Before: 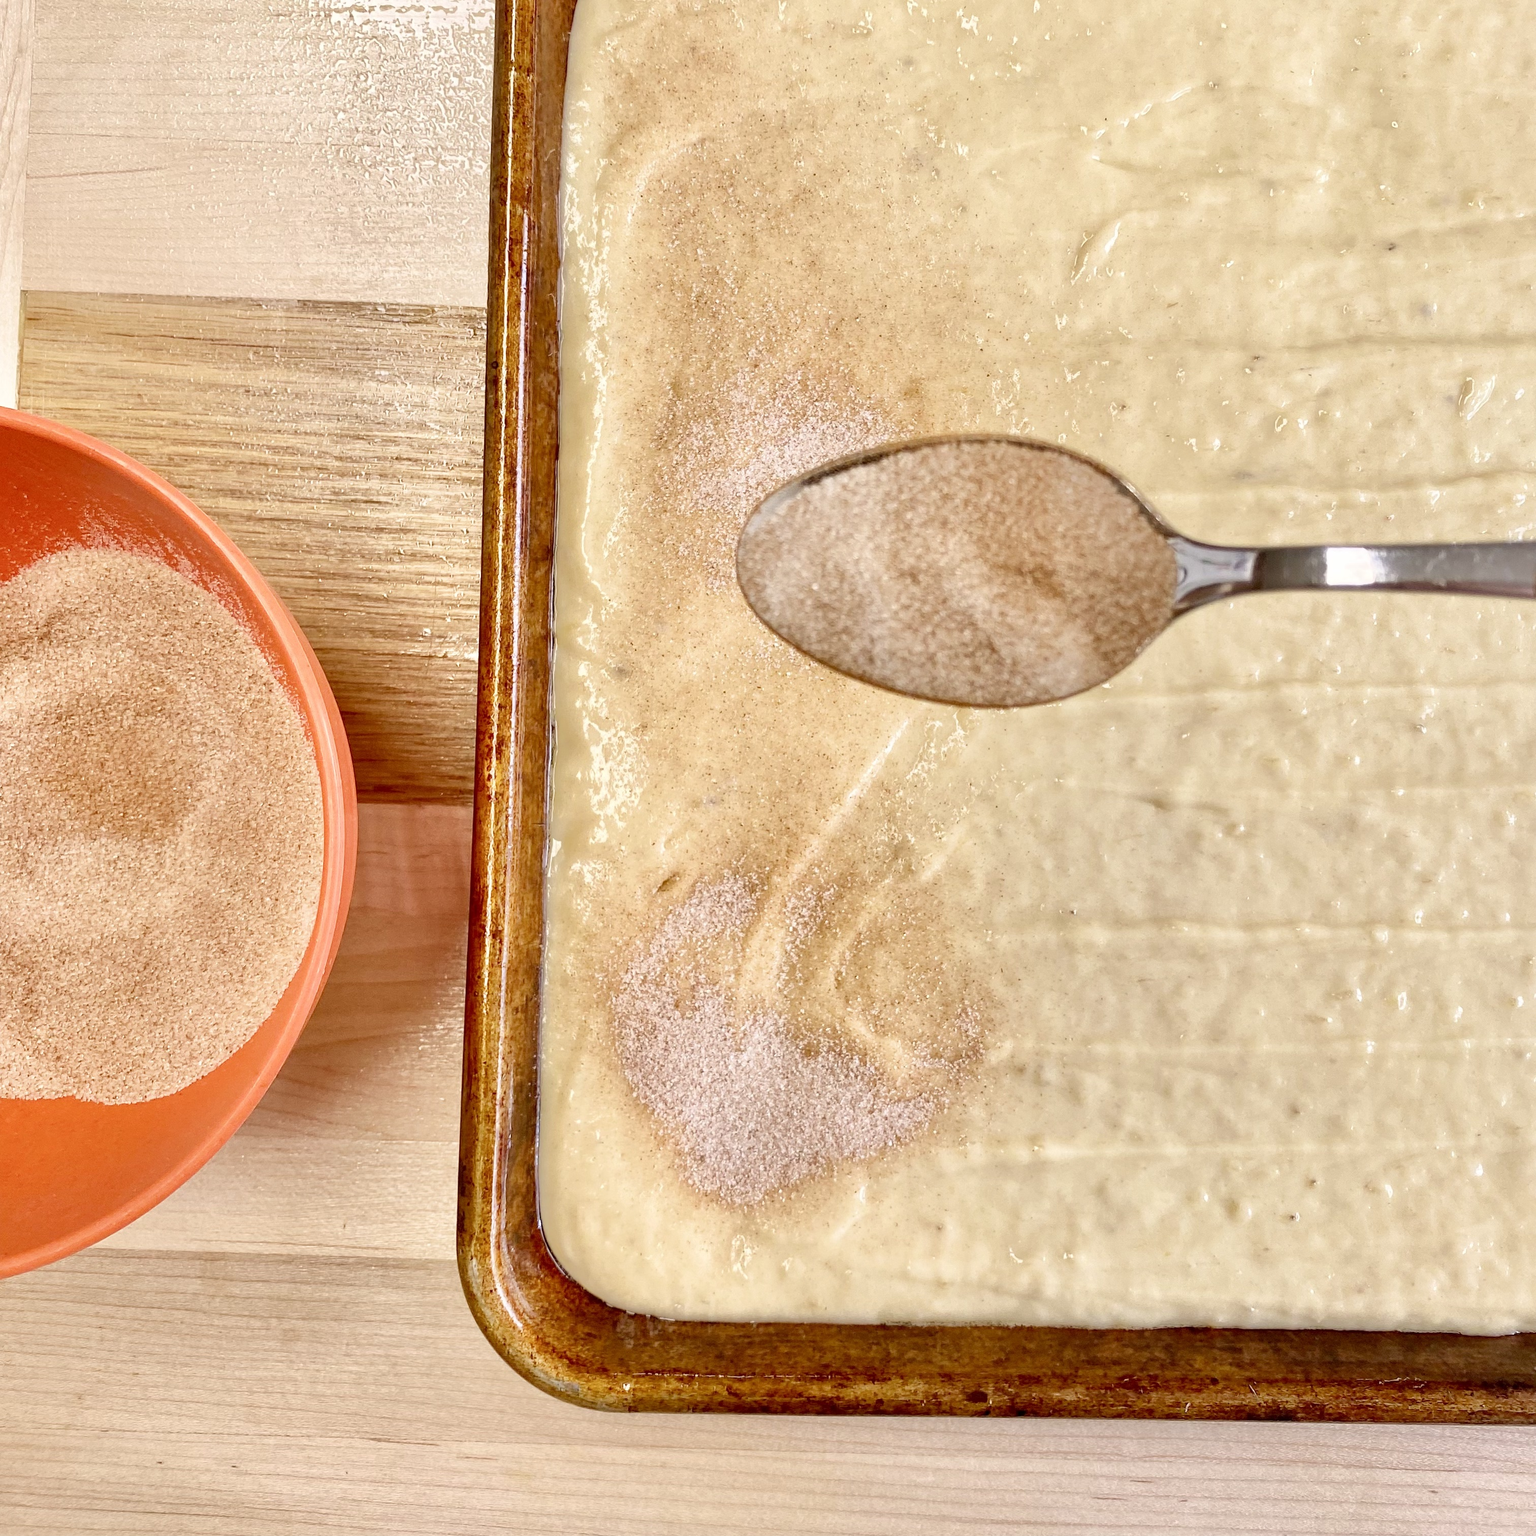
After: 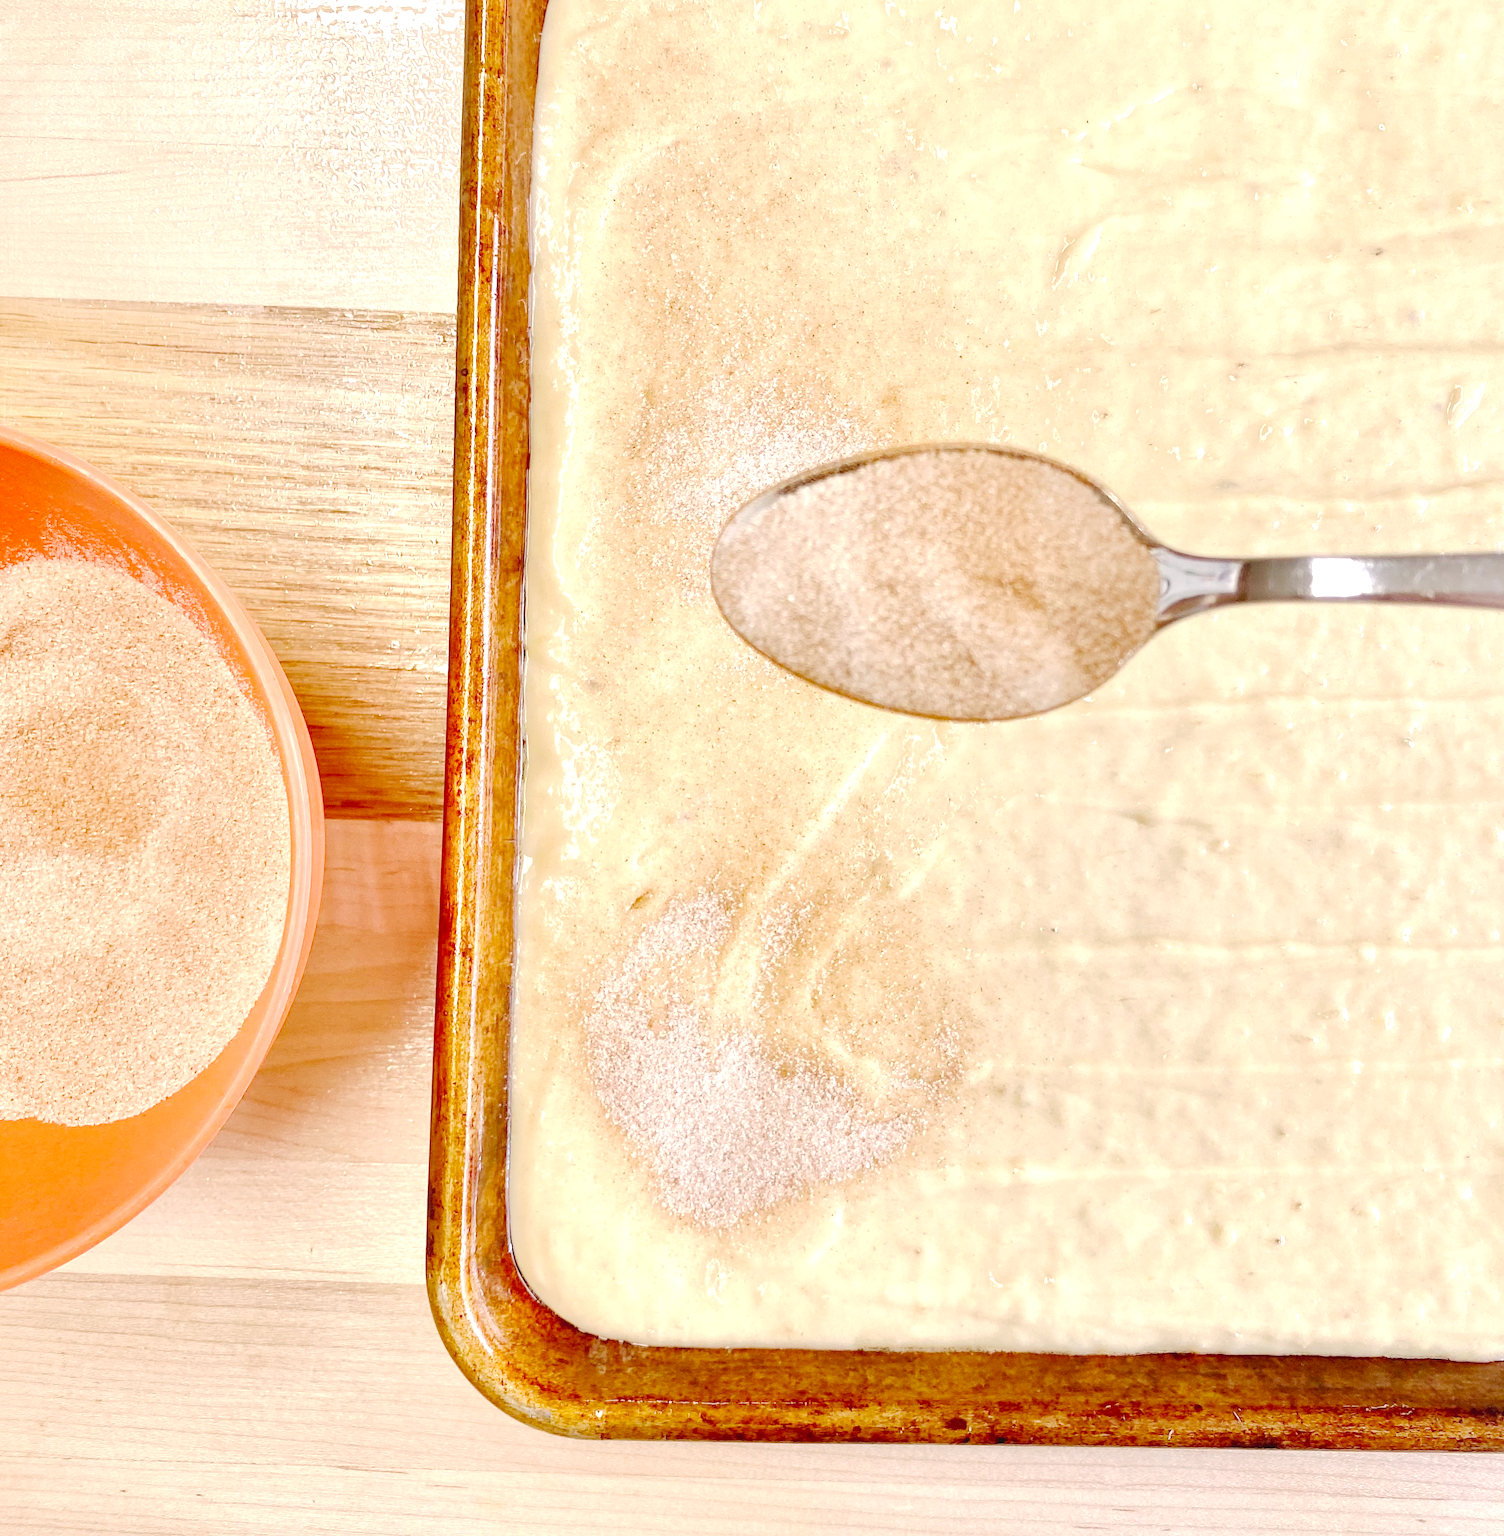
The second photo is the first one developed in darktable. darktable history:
base curve: curves: ch0 [(0, 0) (0.158, 0.273) (0.879, 0.895) (1, 1)], preserve colors none
exposure: exposure 0.493 EV, compensate highlight preservation false
crop and rotate: left 2.576%, right 1.273%, bottom 1.854%
contrast equalizer: octaves 7, y [[0.6 ×6], [0.55 ×6], [0 ×6], [0 ×6], [0 ×6]], mix -0.199
tone equalizer: edges refinement/feathering 500, mask exposure compensation -1.57 EV, preserve details no
